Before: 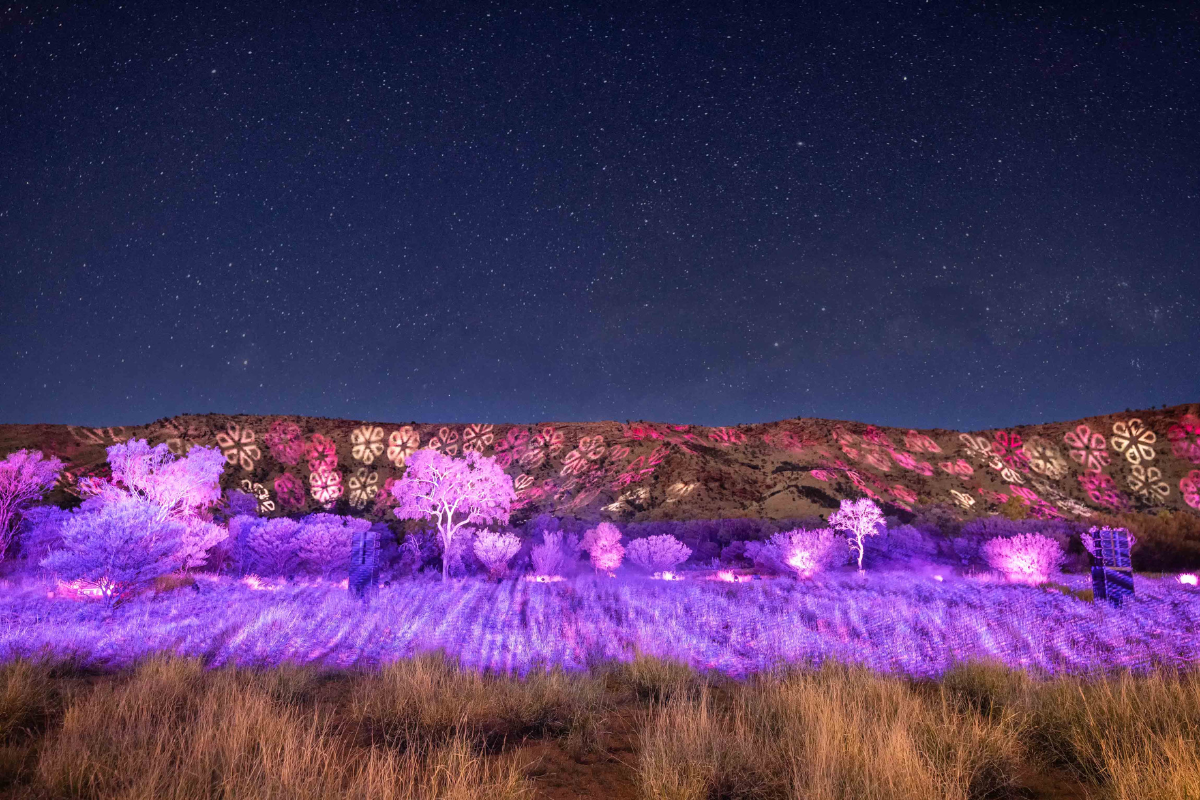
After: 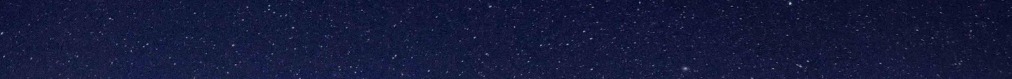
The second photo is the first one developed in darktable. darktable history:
velvia: strength 6%
crop and rotate: left 9.644%, top 9.491%, right 6.021%, bottom 80.509%
local contrast: highlights 100%, shadows 100%, detail 120%, midtone range 0.2
grain: coarseness 0.09 ISO
